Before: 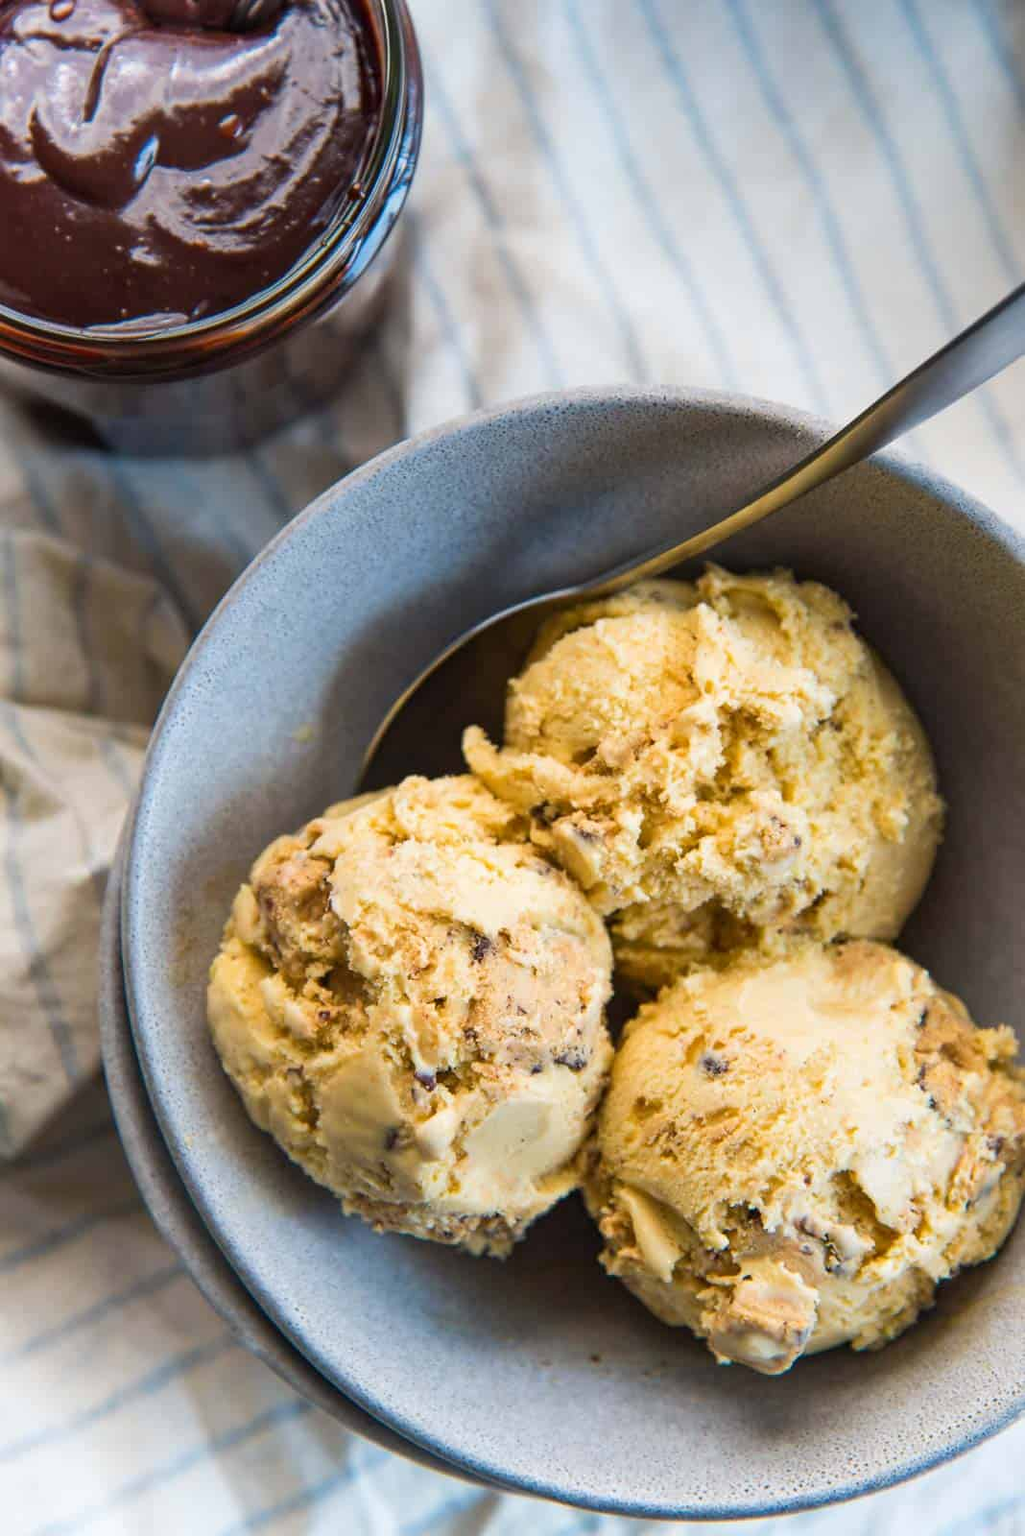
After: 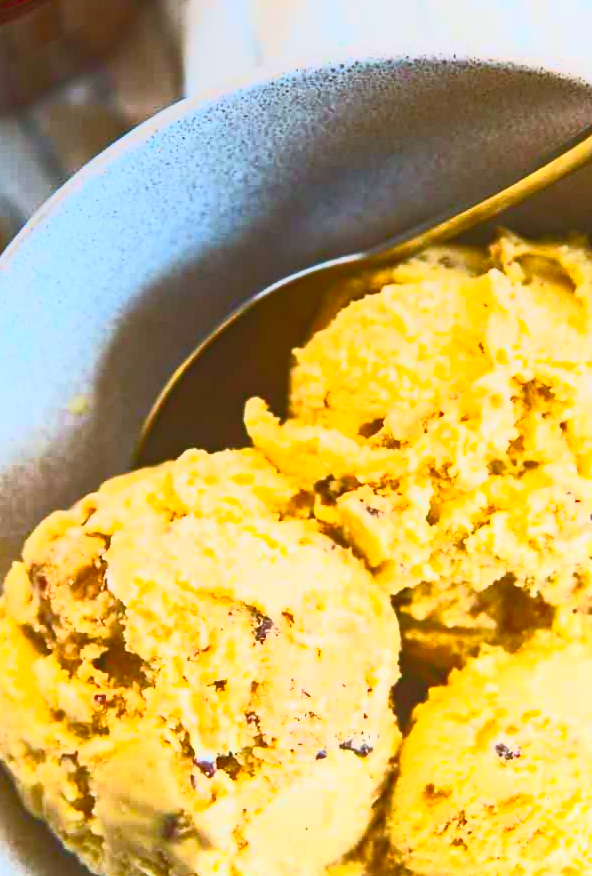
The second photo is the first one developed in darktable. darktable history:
local contrast: detail 72%
crop and rotate: left 22.29%, top 22.458%, right 22.241%, bottom 22.734%
contrast brightness saturation: contrast 0.823, brightness 0.61, saturation 0.592
haze removal: compatibility mode true, adaptive false
color correction: highlights a* -0.494, highlights b* 0.159, shadows a* 4.52, shadows b* 20.65
